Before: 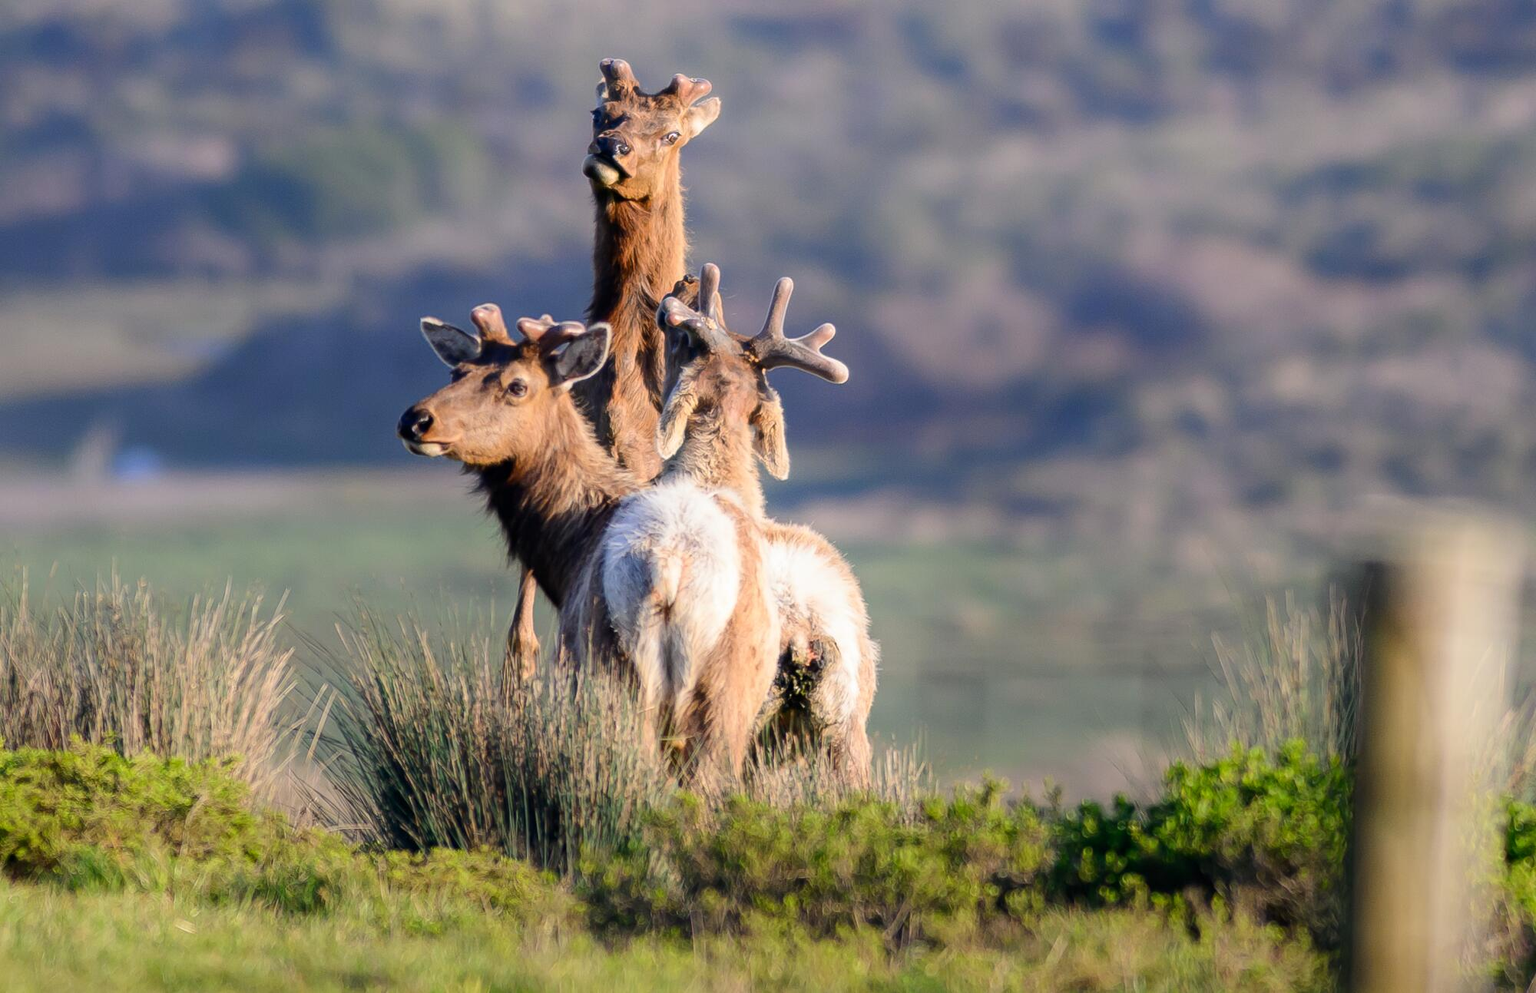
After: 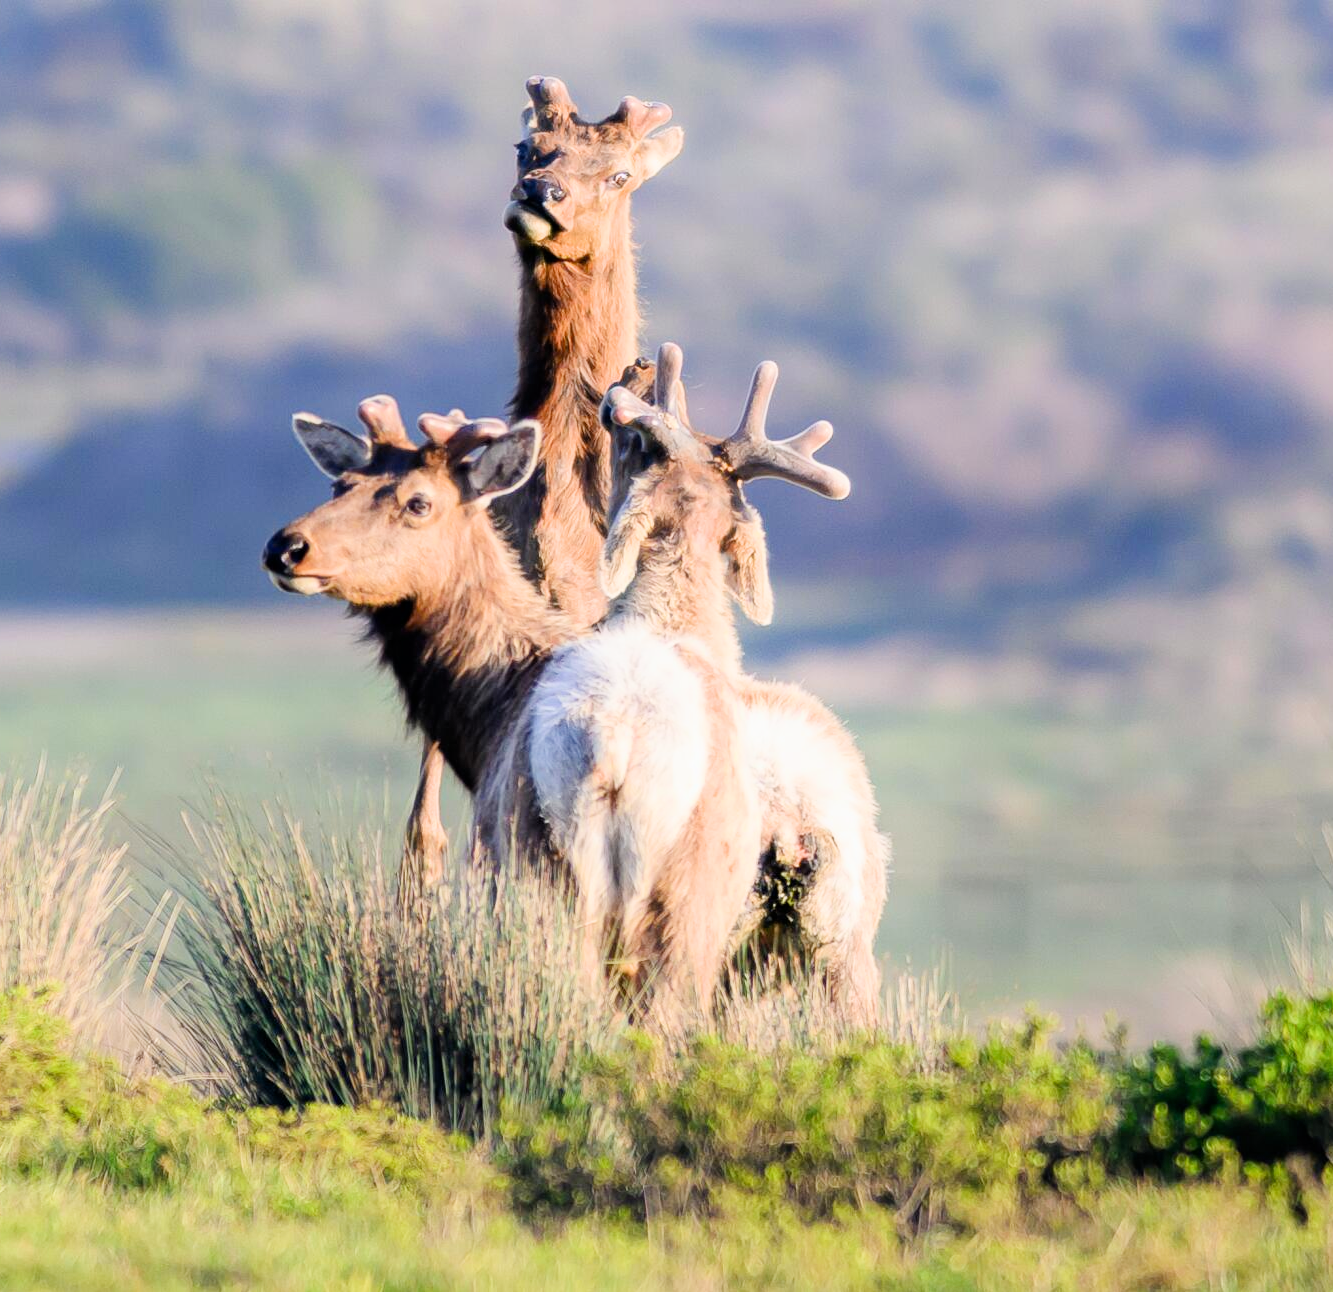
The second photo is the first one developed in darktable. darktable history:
exposure: exposure 1.162 EV, compensate highlight preservation false
filmic rgb: black relative exposure -7.97 EV, white relative exposure 4 EV, hardness 4.12, contrast 0.985
crop and rotate: left 12.77%, right 20.579%
